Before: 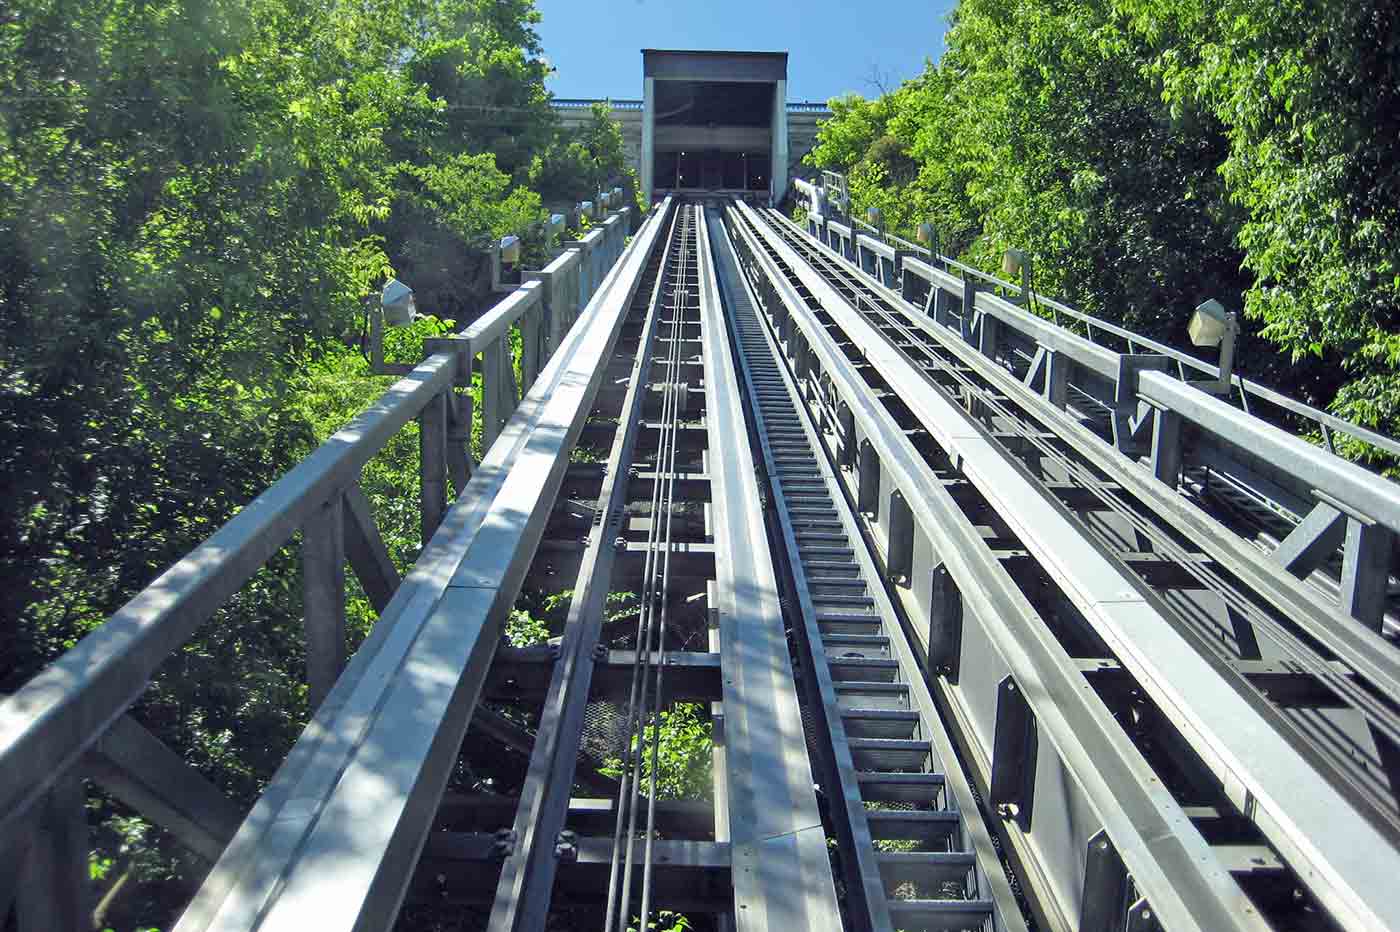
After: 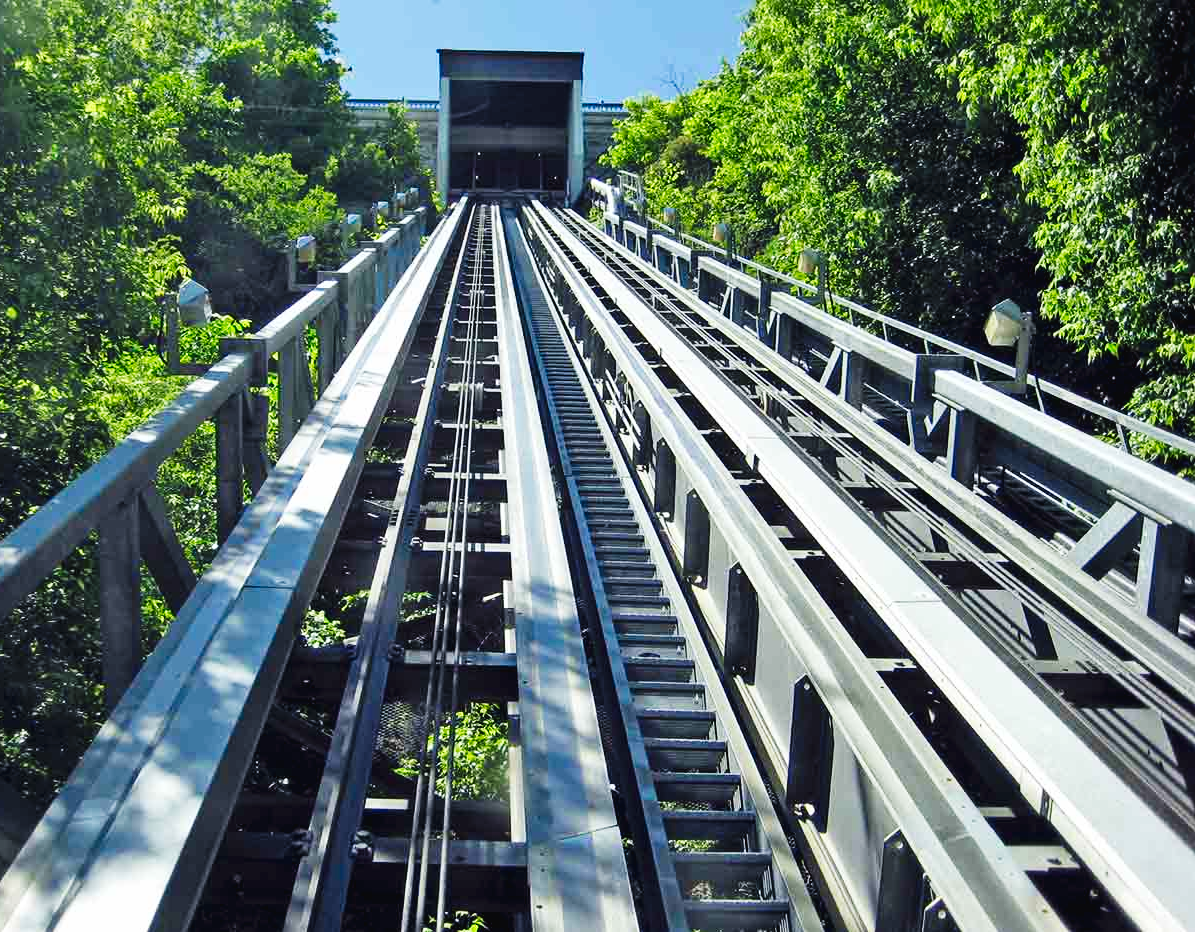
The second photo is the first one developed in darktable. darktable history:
tone curve: curves: ch0 [(0, 0) (0.003, 0.025) (0.011, 0.025) (0.025, 0.025) (0.044, 0.026) (0.069, 0.033) (0.1, 0.053) (0.136, 0.078) (0.177, 0.108) (0.224, 0.153) (0.277, 0.213) (0.335, 0.286) (0.399, 0.372) (0.468, 0.467) (0.543, 0.565) (0.623, 0.675) (0.709, 0.775) (0.801, 0.863) (0.898, 0.936) (1, 1)], preserve colors none
crop and rotate: left 14.584%
